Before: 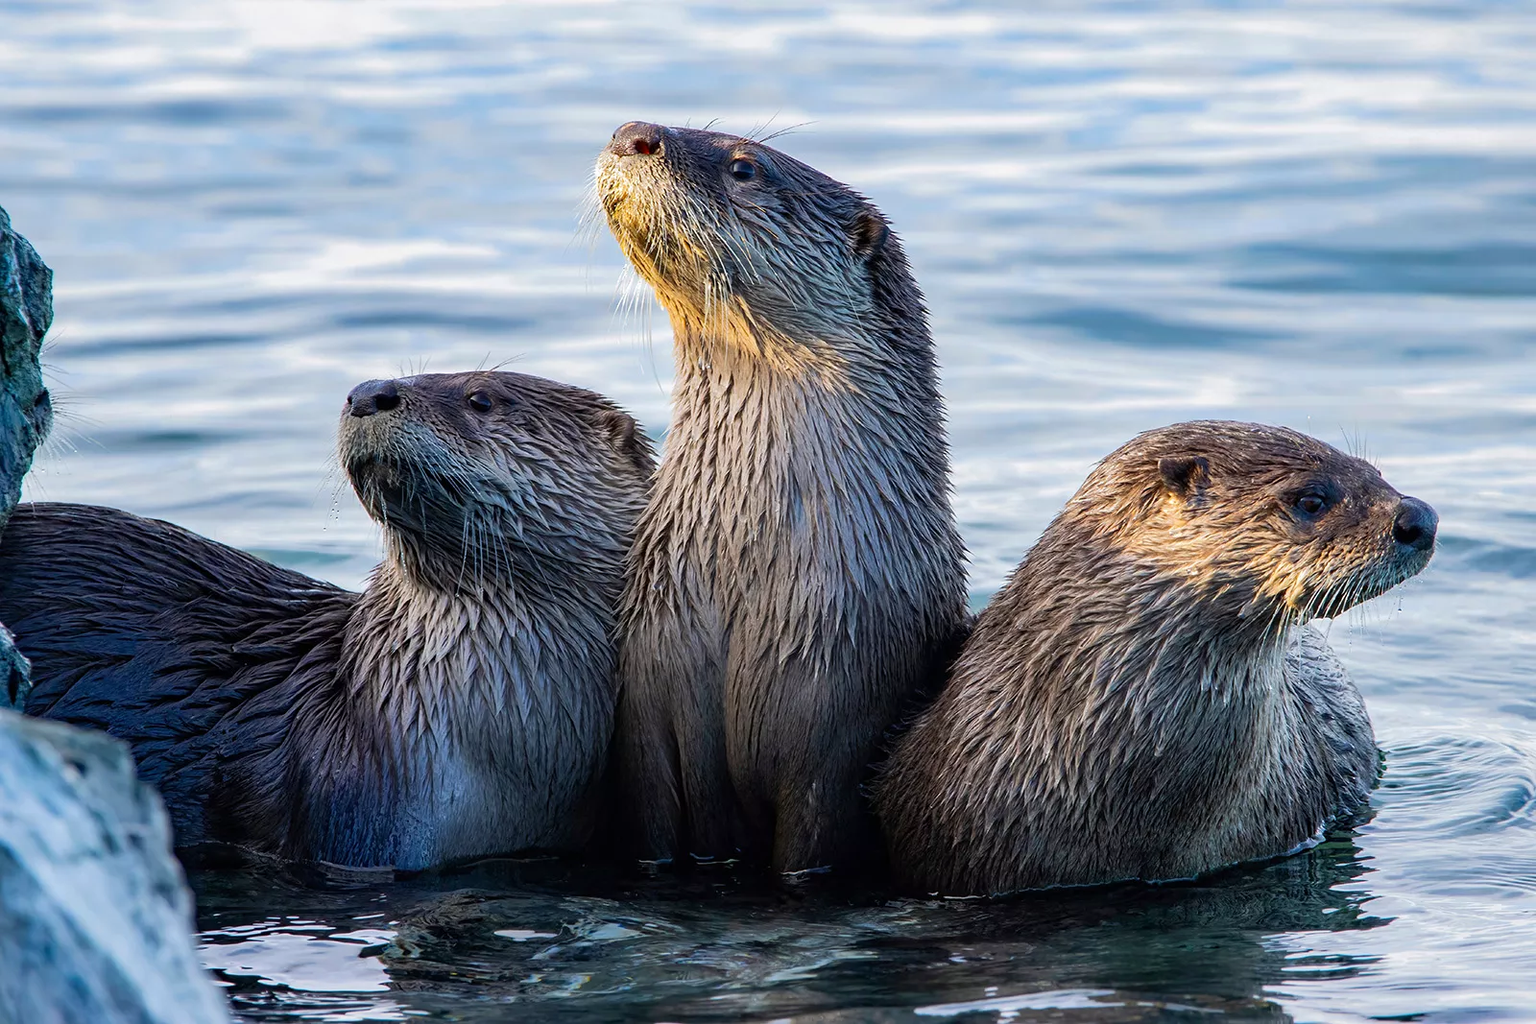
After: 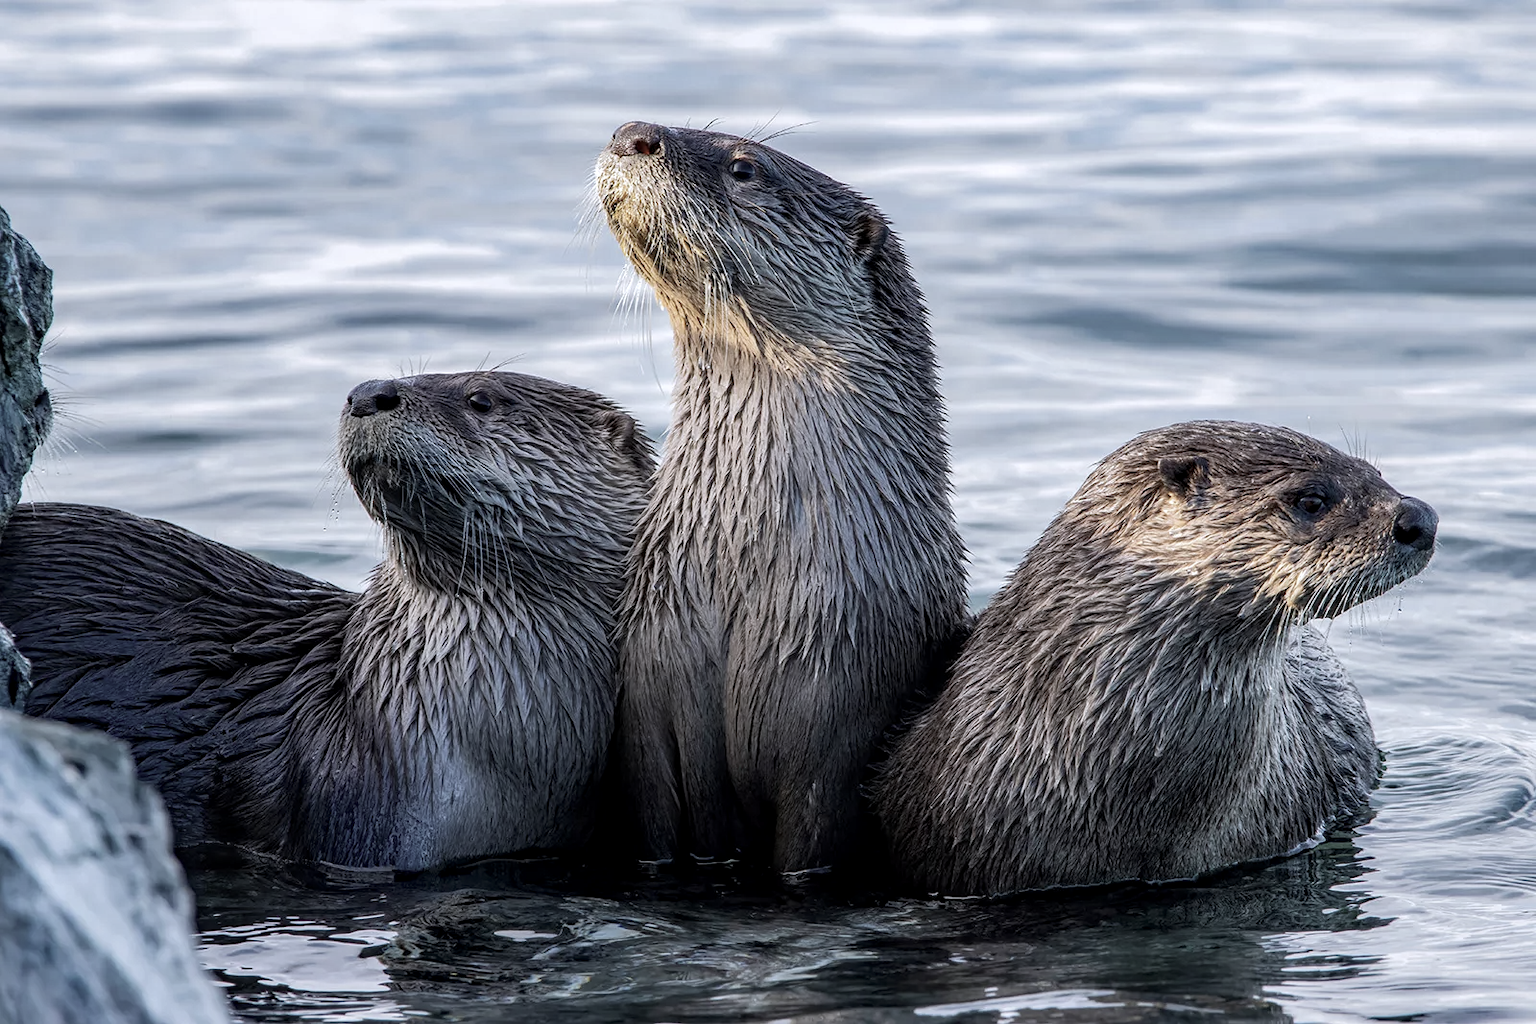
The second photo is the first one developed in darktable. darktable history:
local contrast: on, module defaults
color calibration: illuminant as shot in camera, x 0.358, y 0.373, temperature 4628.91 K
contrast brightness saturation: saturation -0.061
color zones: curves: ch1 [(0, 0.292) (0.001, 0.292) (0.2, 0.264) (0.4, 0.248) (0.6, 0.248) (0.8, 0.264) (0.999, 0.292) (1, 0.292)]
